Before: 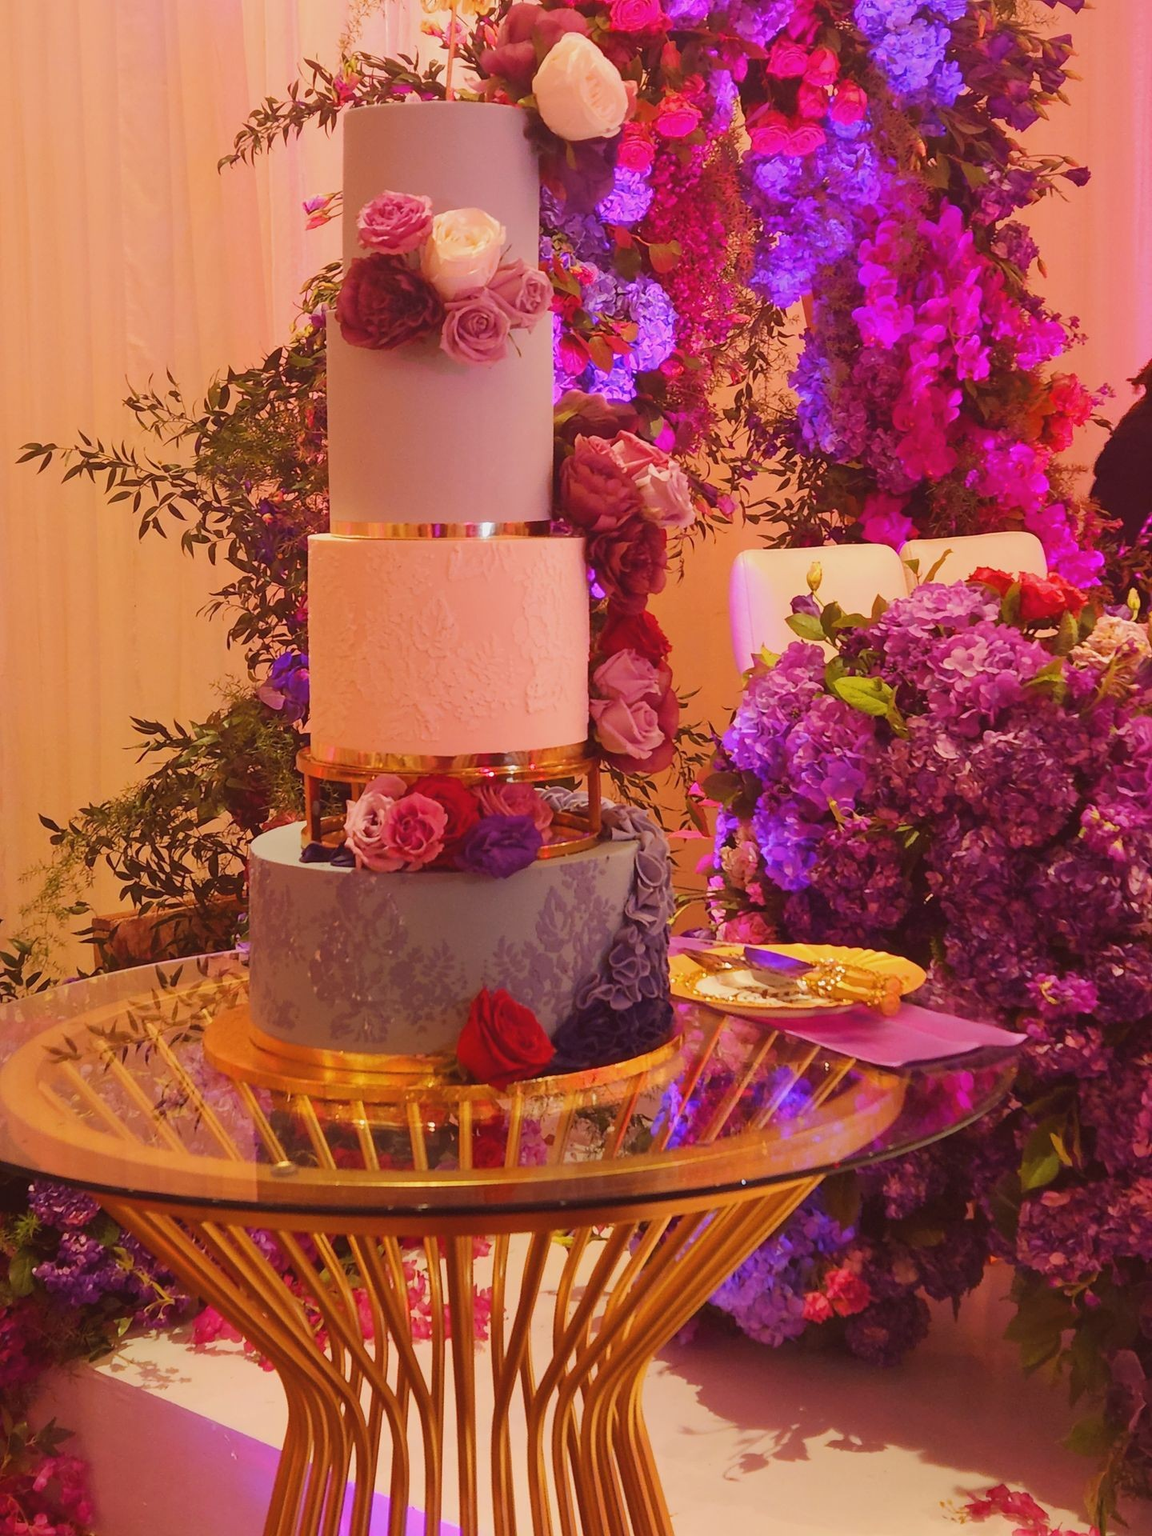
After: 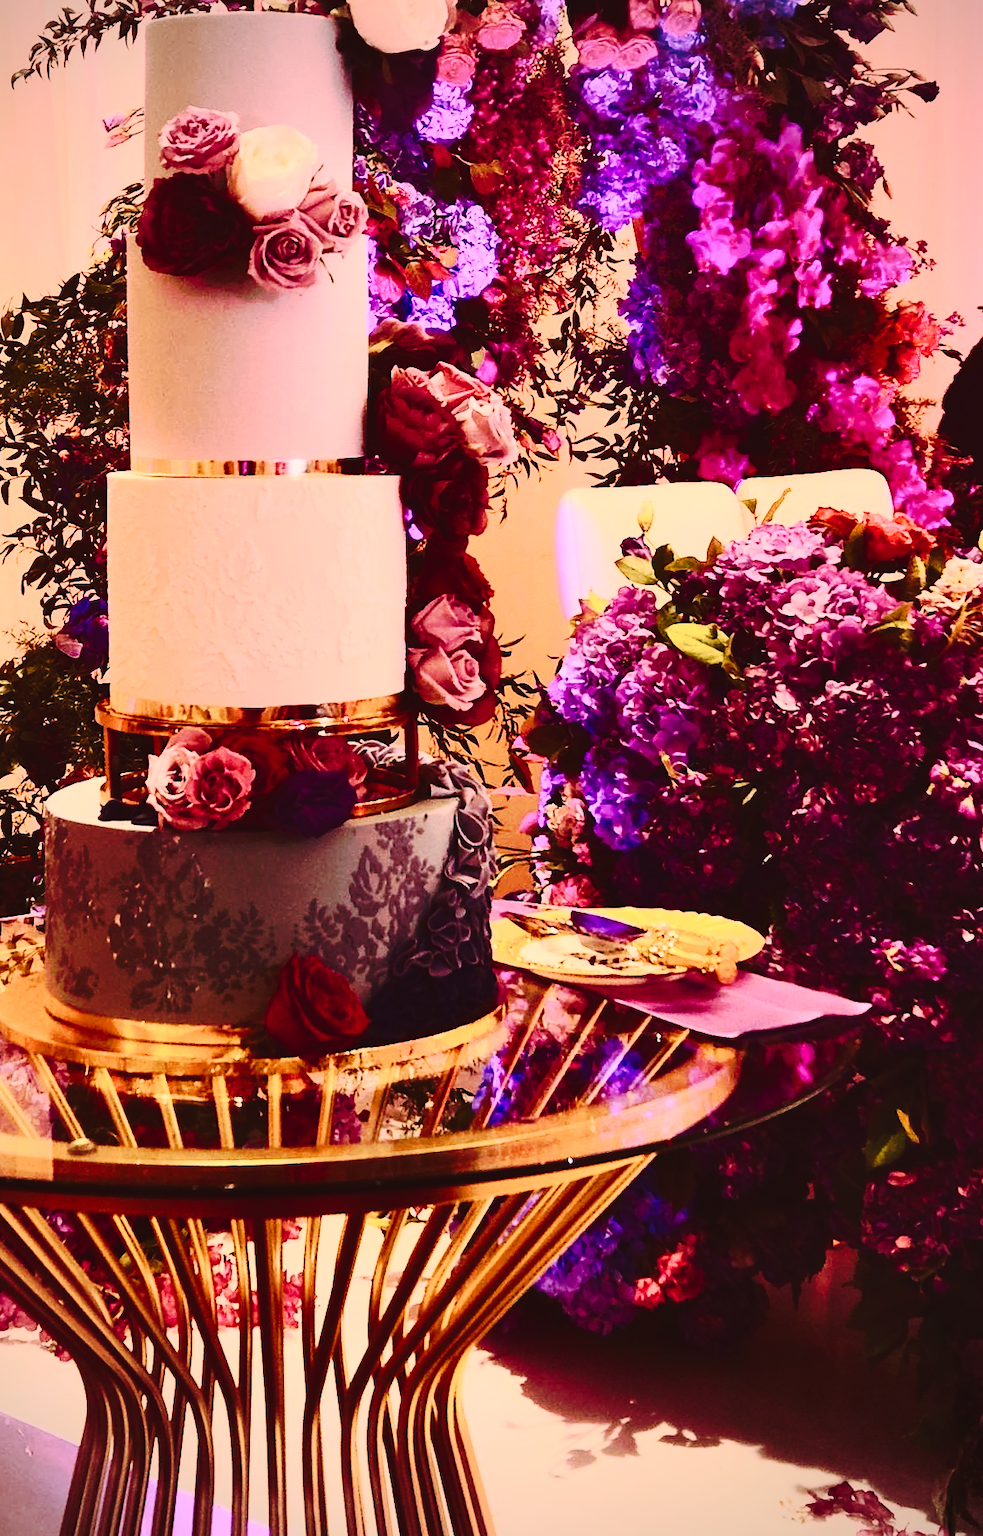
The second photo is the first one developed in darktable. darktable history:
tone curve: curves: ch0 [(0, 0.032) (0.094, 0.08) (0.265, 0.208) (0.41, 0.417) (0.498, 0.496) (0.638, 0.673) (0.845, 0.828) (0.994, 0.964)]; ch1 [(0, 0) (0.161, 0.092) (0.37, 0.302) (0.417, 0.434) (0.492, 0.502) (0.576, 0.589) (0.644, 0.638) (0.725, 0.765) (1, 1)]; ch2 [(0, 0) (0.352, 0.403) (0.45, 0.469) (0.521, 0.515) (0.55, 0.528) (0.589, 0.576) (1, 1)], preserve colors none
crop and rotate: left 18.015%, top 5.896%, right 1.694%
color balance rgb: highlights gain › chroma 2%, highlights gain › hue 45.38°, perceptual saturation grading › global saturation 0.744%, global vibrance 9.814%
contrast brightness saturation: contrast 0.915, brightness 0.2
tone equalizer: smoothing 1
vignetting: on, module defaults
shadows and highlights: shadows 29.65, highlights -30.48, low approximation 0.01, soften with gaussian
